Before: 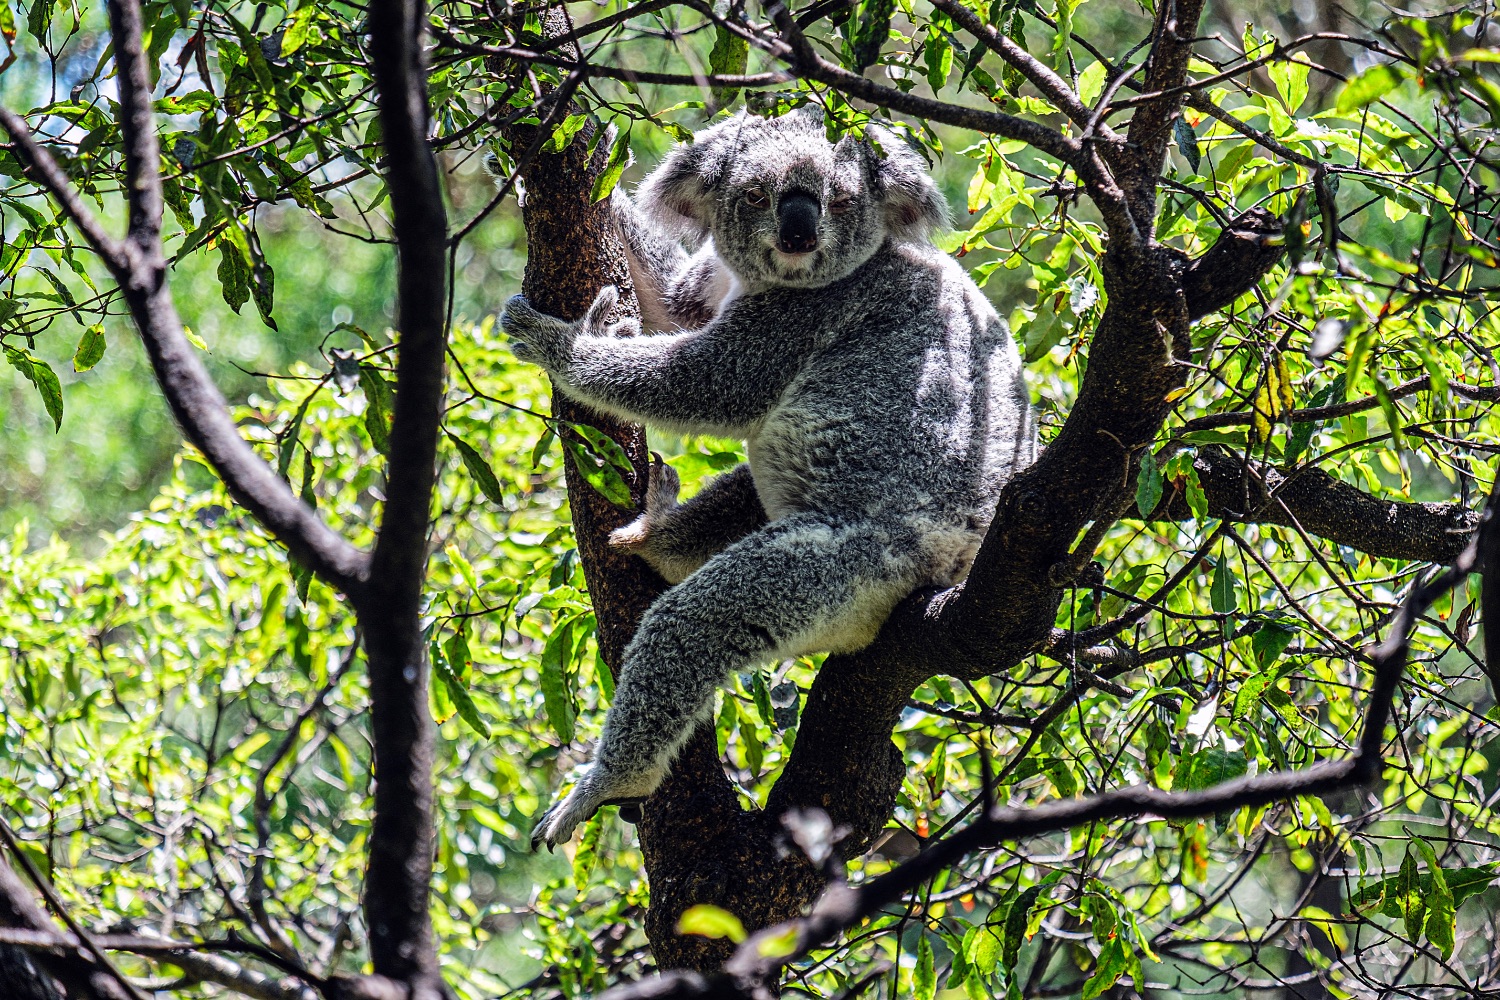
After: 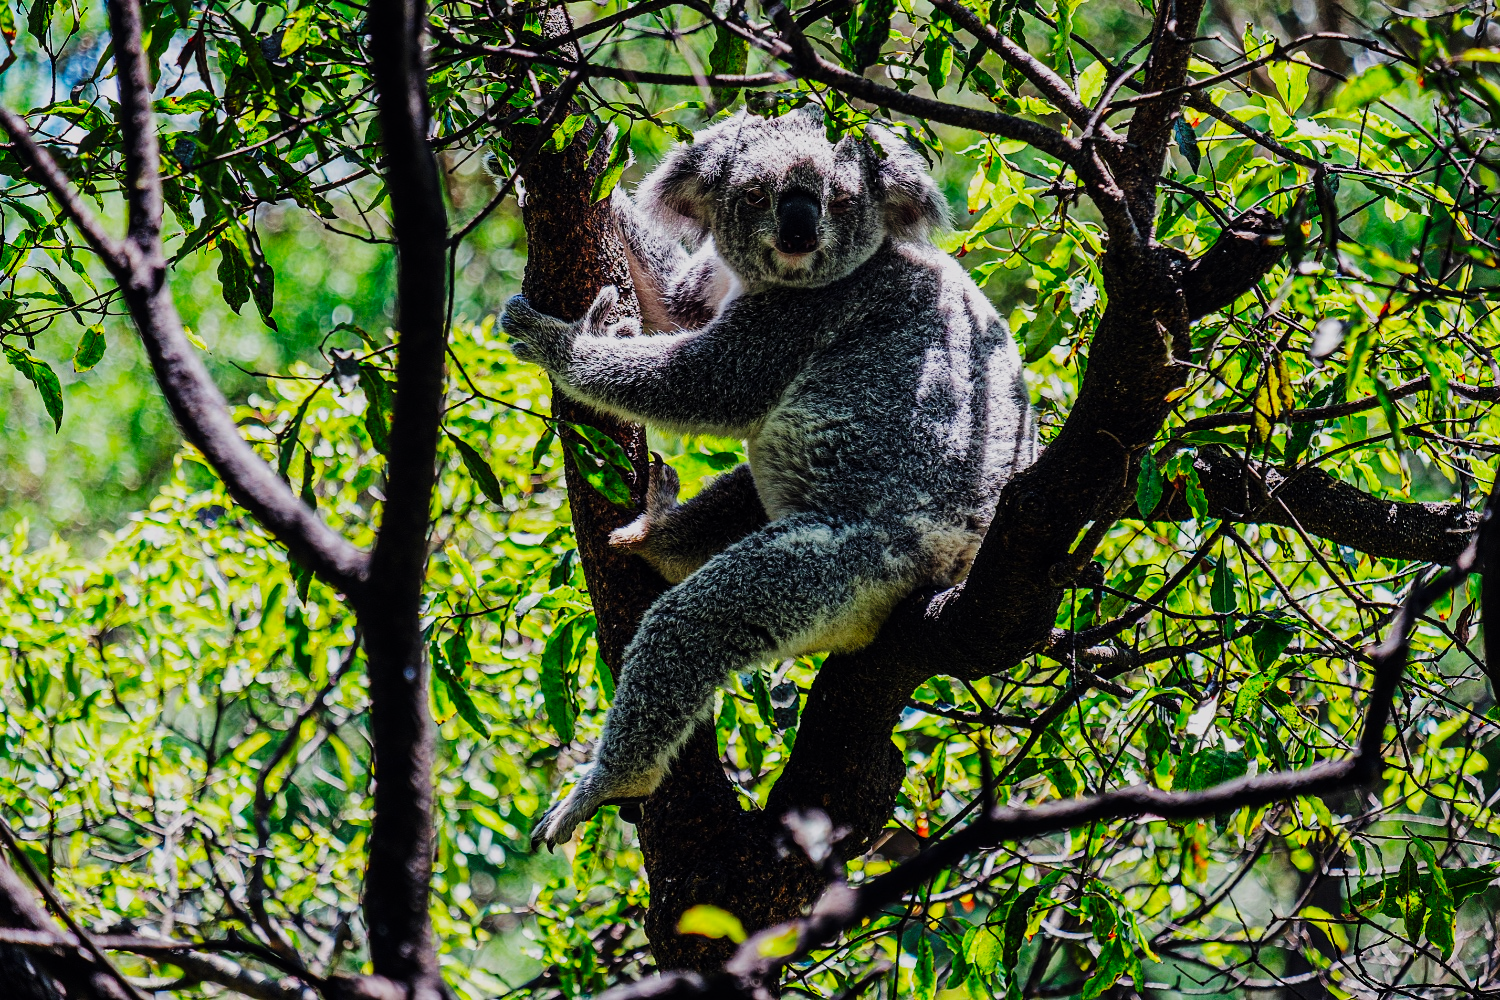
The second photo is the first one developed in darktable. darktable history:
contrast equalizer: y [[0.5, 0.5, 0.472, 0.5, 0.5, 0.5], [0.5 ×6], [0.5 ×6], [0 ×6], [0 ×6]], mix 0.14
base curve: curves: ch0 [(0, 0) (0.036, 0.025) (0.121, 0.166) (0.206, 0.329) (0.605, 0.79) (1, 1)], preserve colors none
exposure: exposure 0.134 EV, compensate exposure bias true, compensate highlight preservation false
